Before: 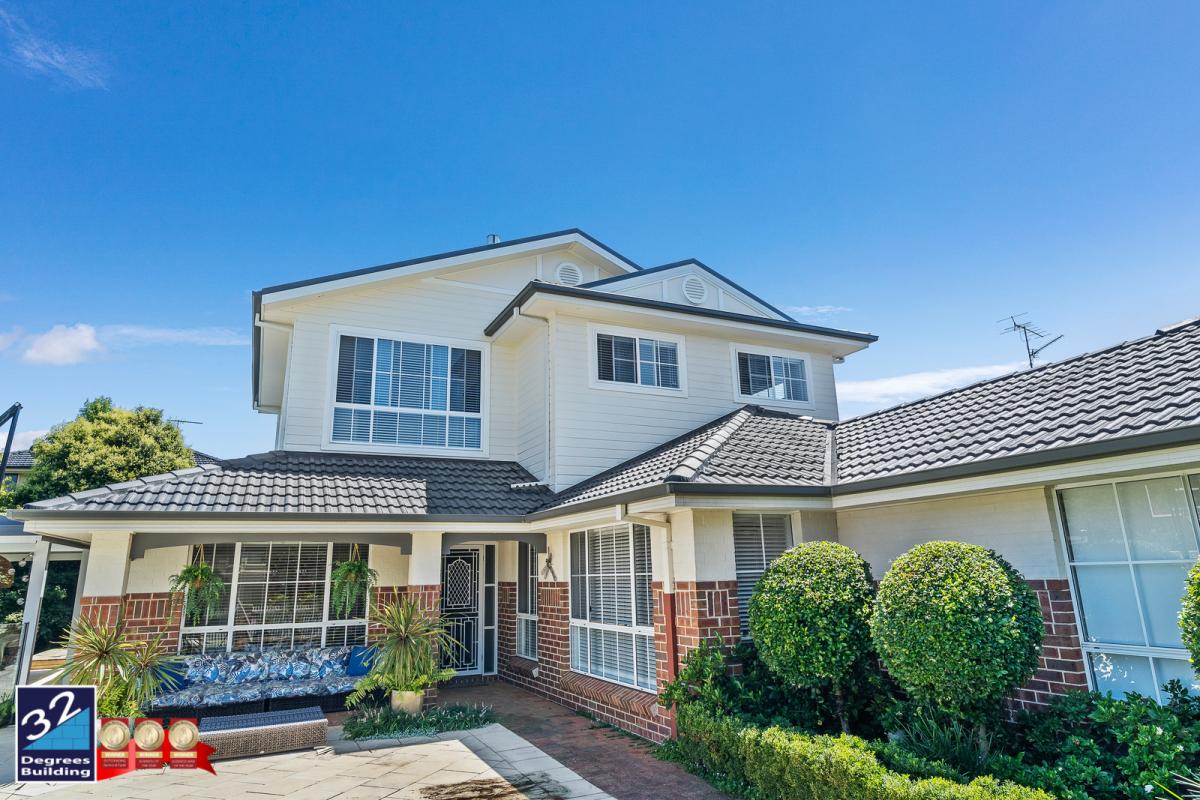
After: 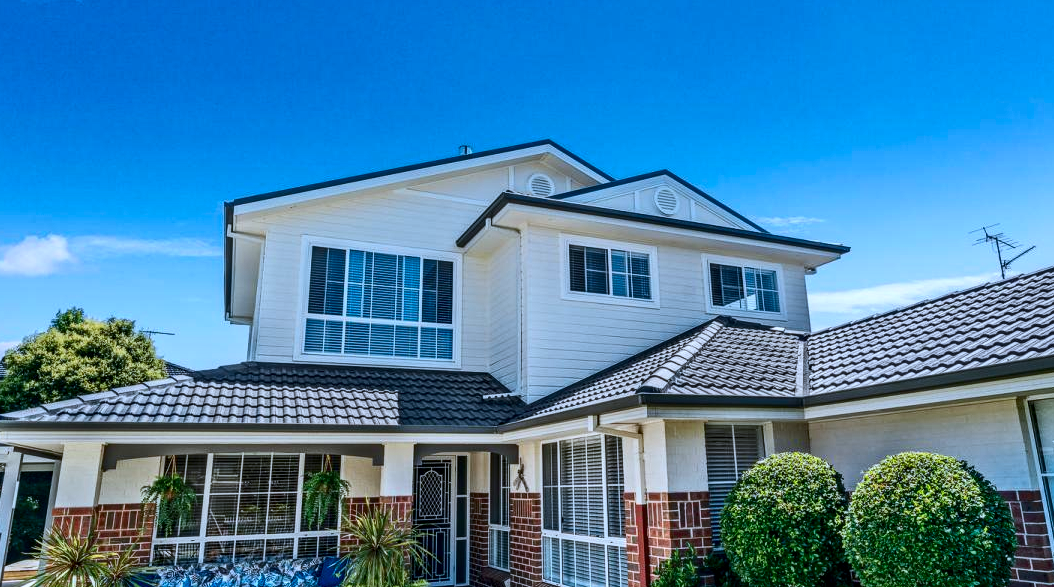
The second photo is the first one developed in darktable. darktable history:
local contrast: detail 130%
crop and rotate: left 2.387%, top 11.129%, right 9.703%, bottom 15.413%
contrast brightness saturation: contrast 0.194, brightness -0.107, saturation 0.208
color correction: highlights a* -1.84, highlights b* -18.6
exposure: black level correction 0.001, exposure -0.201 EV, compensate highlight preservation false
